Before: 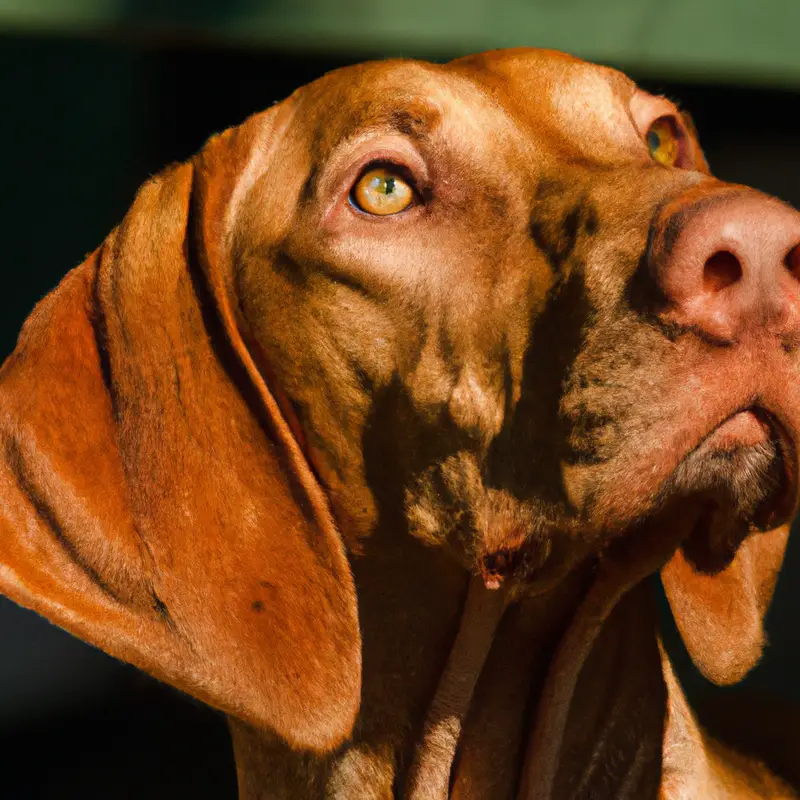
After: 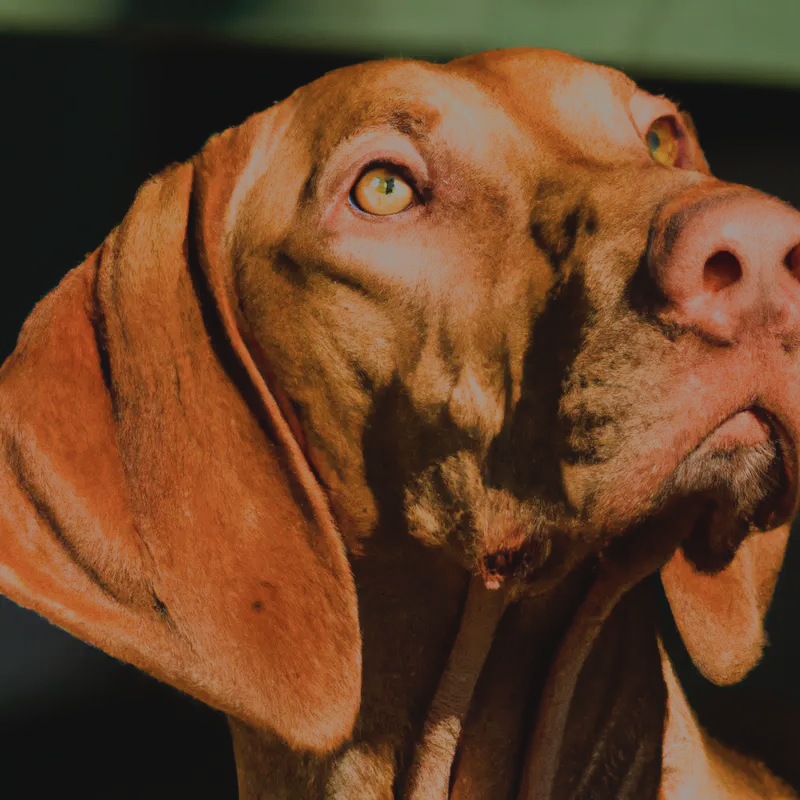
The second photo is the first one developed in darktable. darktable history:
exposure: exposure -0.062 EV, compensate highlight preservation false
contrast brightness saturation: contrast -0.092, saturation -0.085
filmic rgb: black relative exposure -13.05 EV, white relative exposure 4.03 EV, target white luminance 85.016%, hardness 6.28, latitude 42.62%, contrast 0.864, shadows ↔ highlights balance 8.34%, iterations of high-quality reconstruction 0
tone equalizer: on, module defaults
